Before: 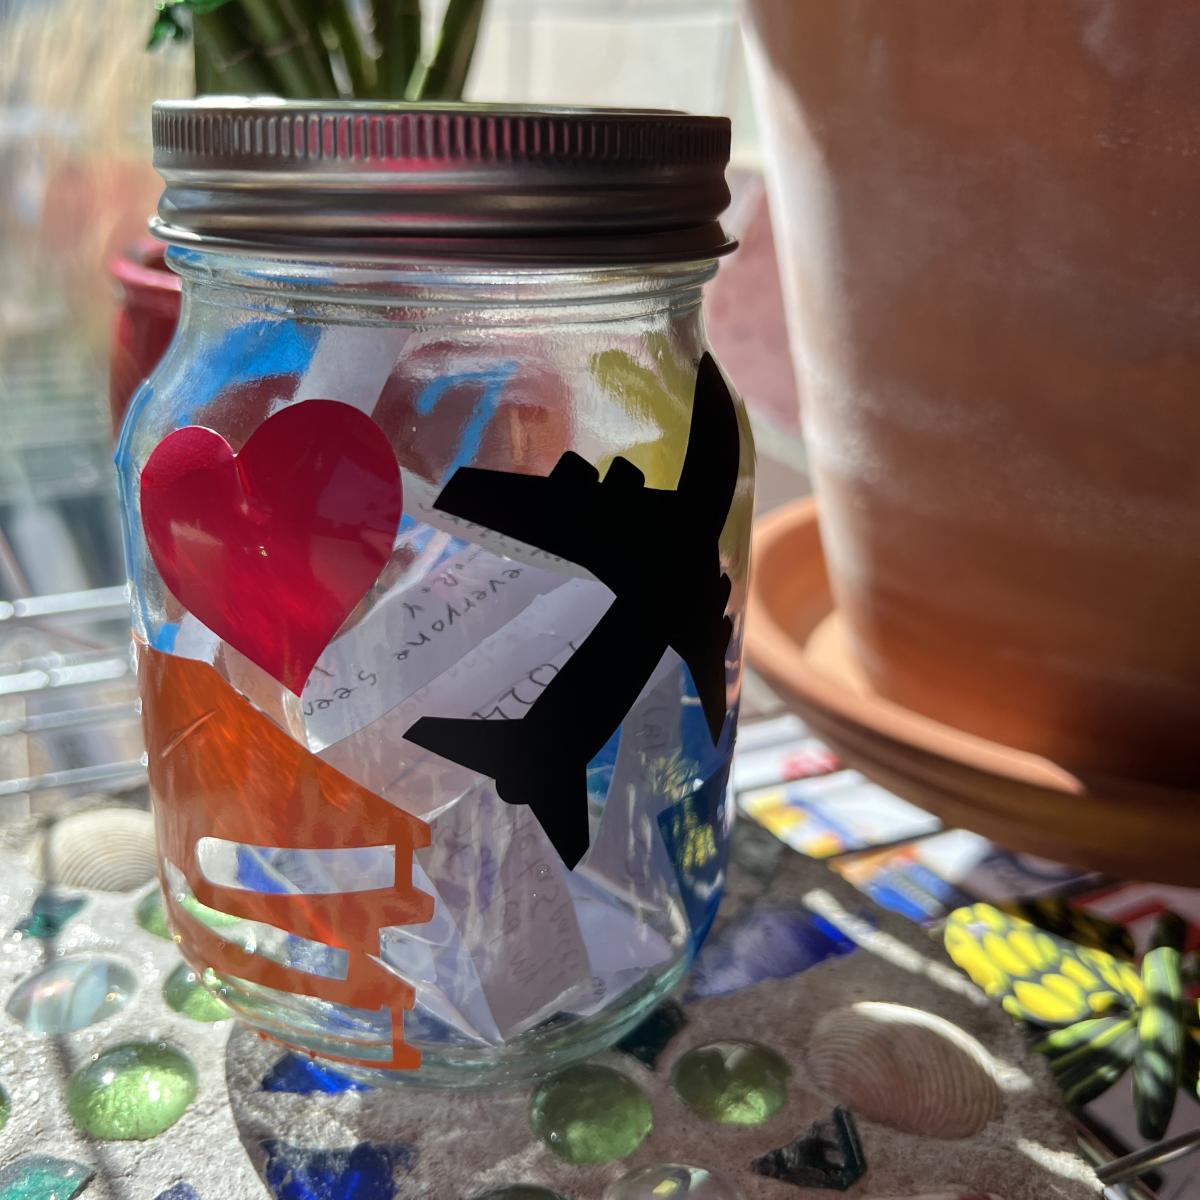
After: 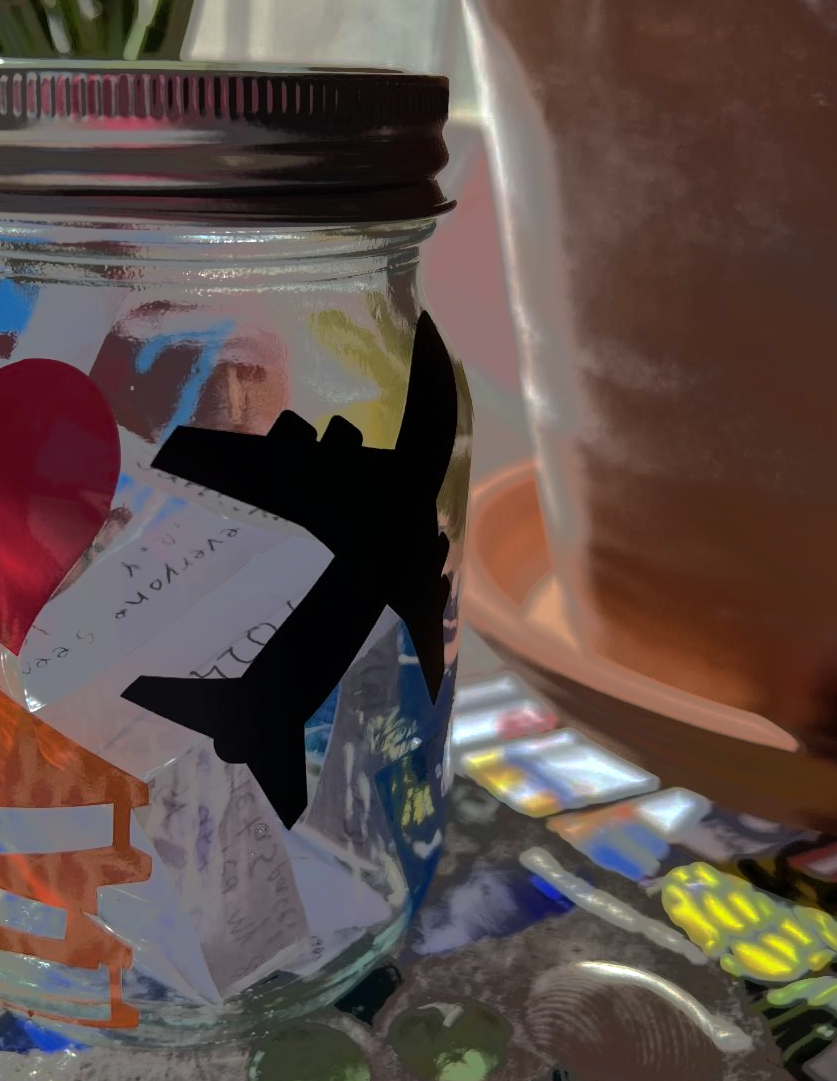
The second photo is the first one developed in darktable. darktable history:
tone equalizer: -7 EV -0.623 EV, -6 EV 0.969 EV, -5 EV -0.435 EV, -4 EV 0.419 EV, -3 EV 0.438 EV, -2 EV 0.158 EV, -1 EV -0.144 EV, +0 EV -0.404 EV, edges refinement/feathering 500, mask exposure compensation -1.57 EV, preserve details no
base curve: curves: ch0 [(0, 0) (0.841, 0.609) (1, 1)], preserve colors none
crop and rotate: left 23.535%, top 3.423%, right 6.657%, bottom 6.458%
